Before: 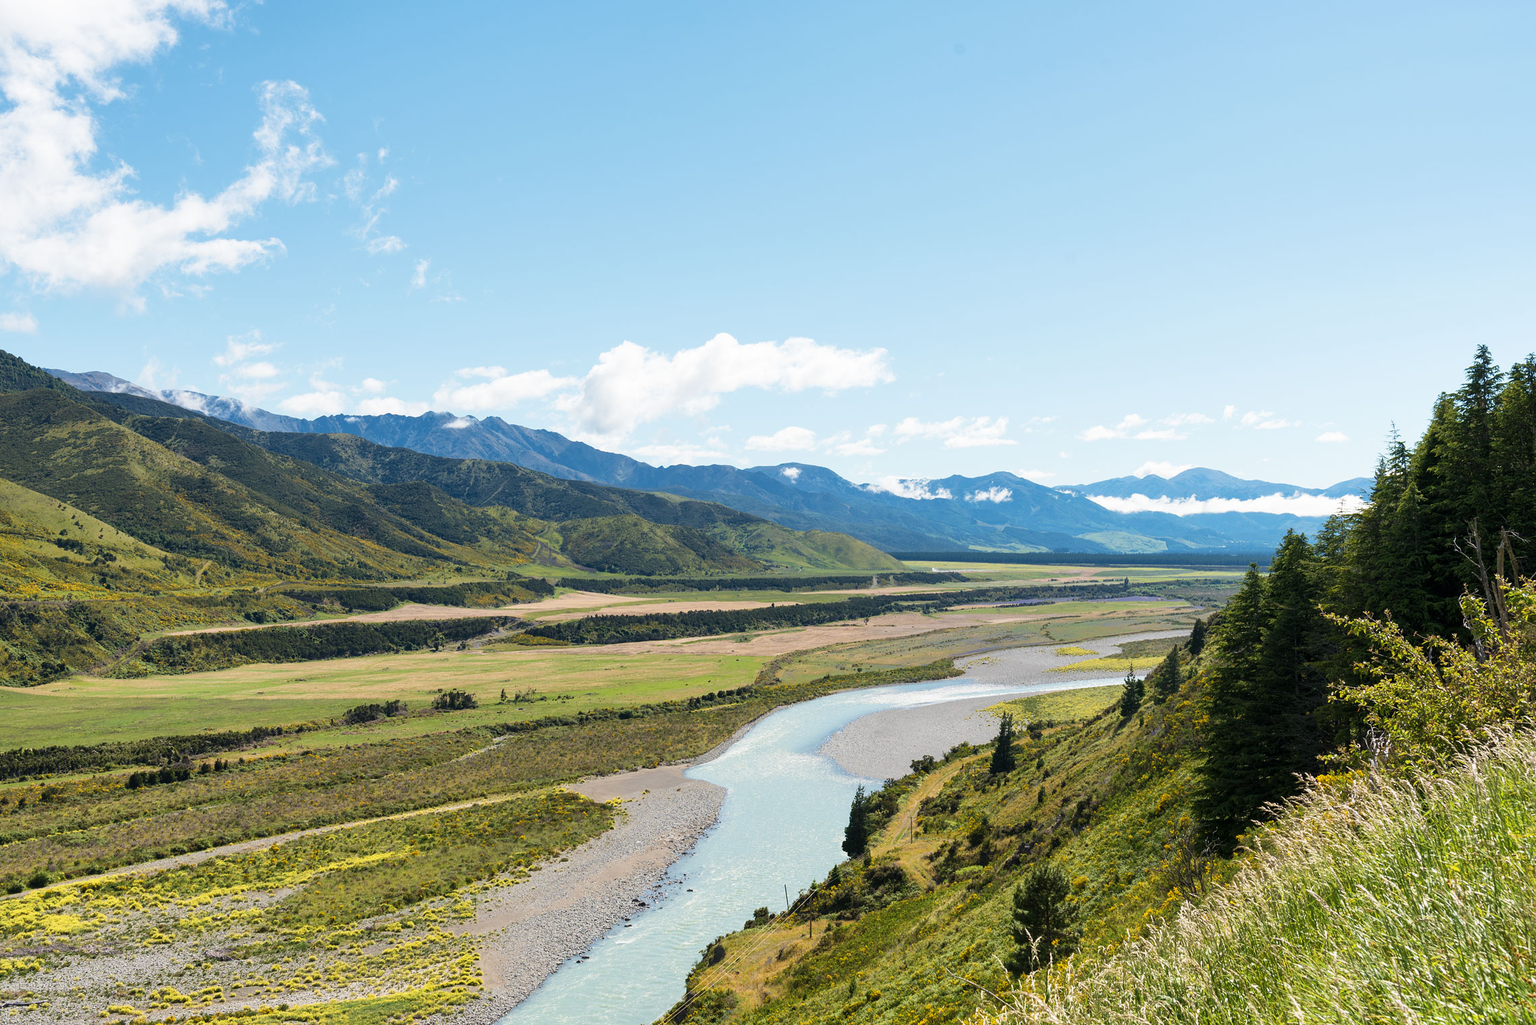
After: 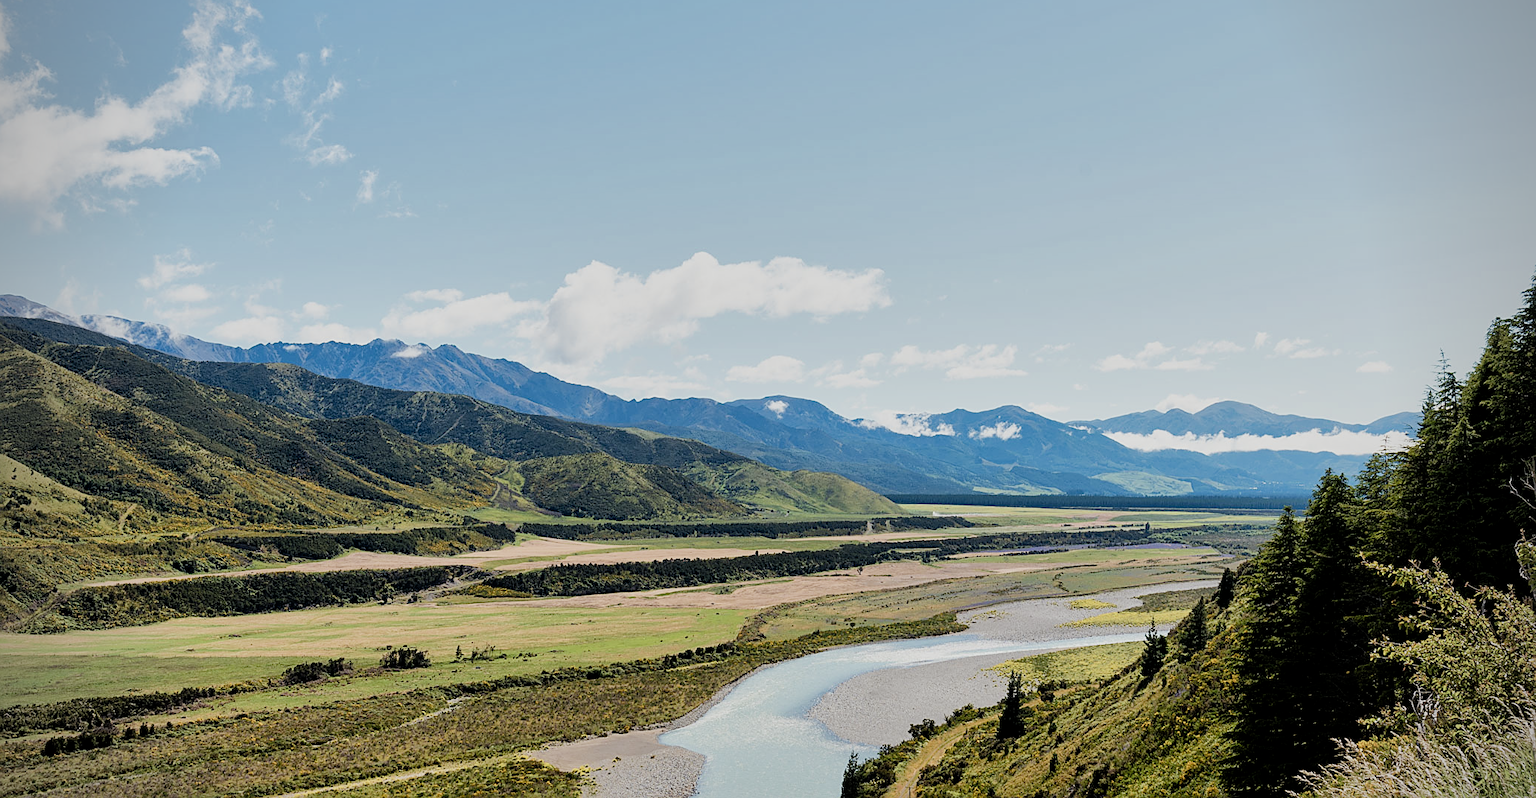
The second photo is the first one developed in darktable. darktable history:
shadows and highlights: on, module defaults
vignetting: on, module defaults
local contrast: mode bilateral grid, contrast 19, coarseness 51, detail 120%, midtone range 0.2
crop: left 5.747%, top 10.291%, right 3.735%, bottom 19.163%
sharpen: on, module defaults
color balance rgb: power › luminance -3.999%, power › chroma 0.558%, power › hue 43.11°, perceptual saturation grading › global saturation 0.218%, perceptual saturation grading › highlights -31.067%, perceptual saturation grading › mid-tones 5.454%, perceptual saturation grading › shadows 18.743%, global vibrance 20%
filmic rgb: black relative exposure -7.5 EV, white relative exposure 4.99 EV, hardness 3.35, contrast 1.299
